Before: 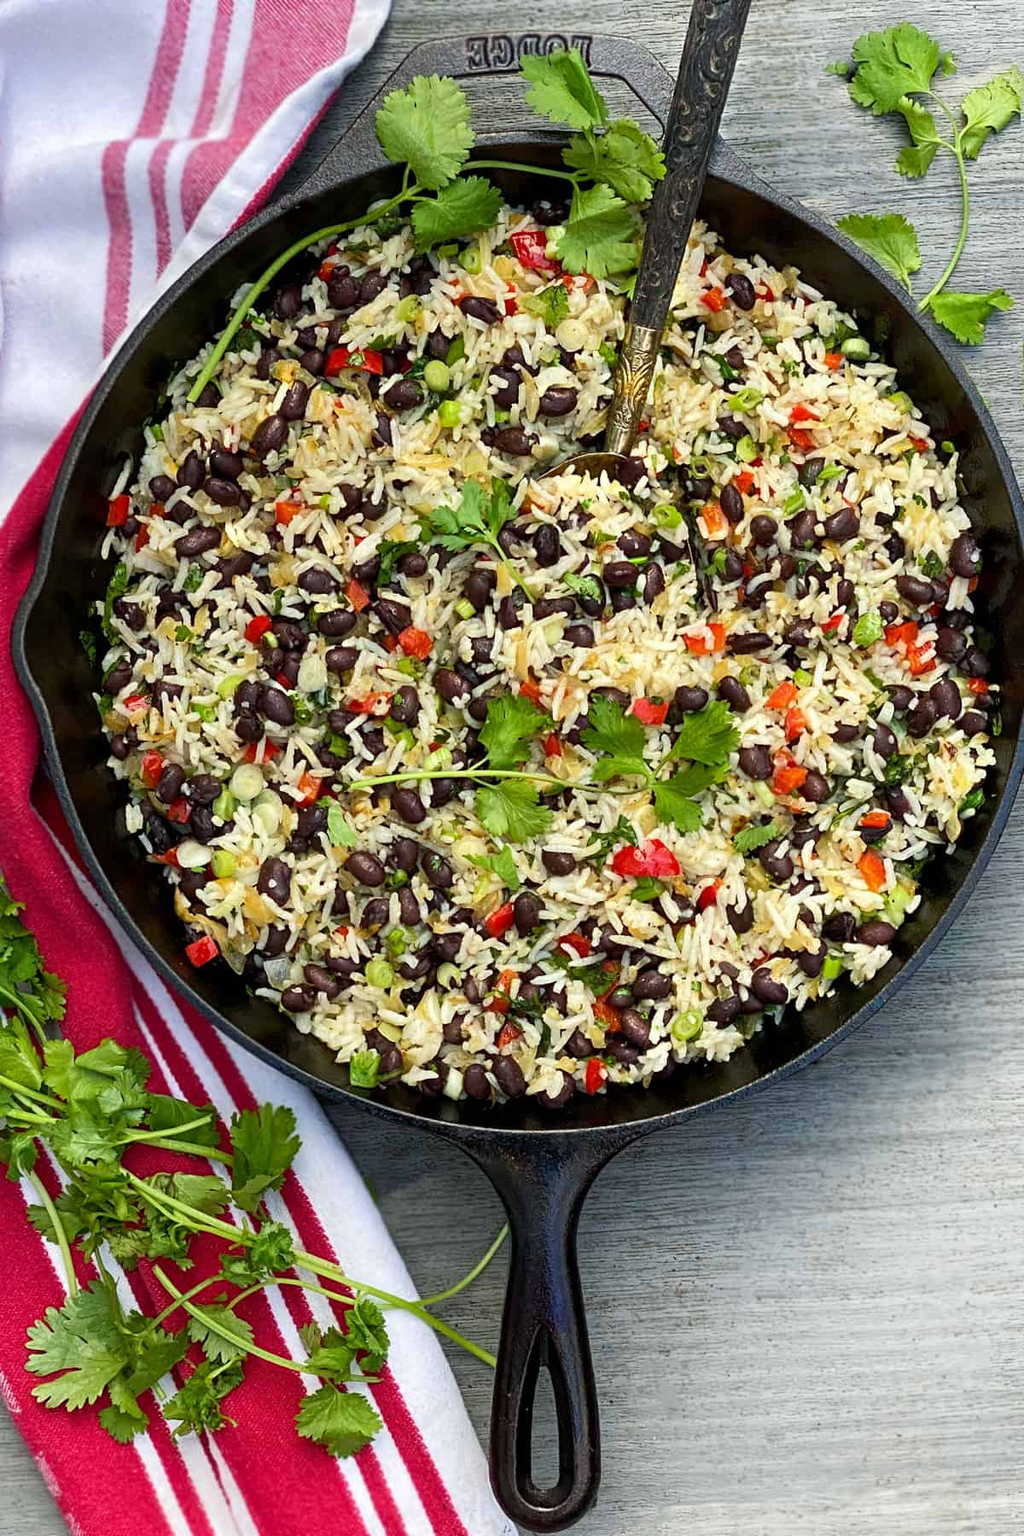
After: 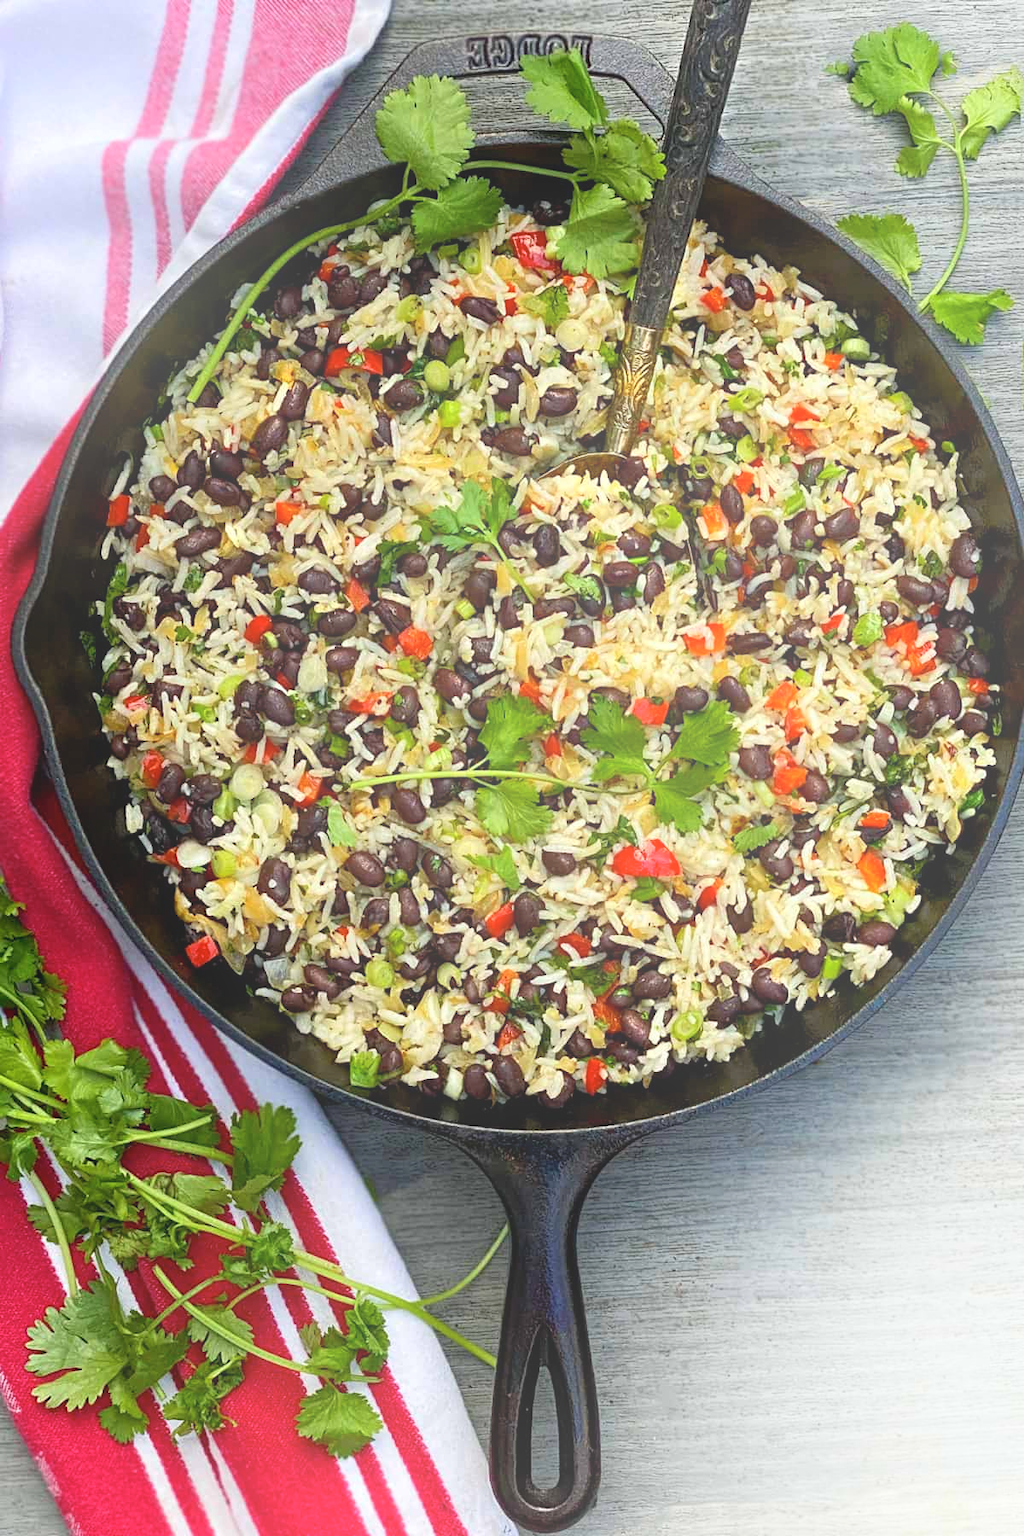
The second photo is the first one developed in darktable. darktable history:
bloom: size 38%, threshold 95%, strength 30%
